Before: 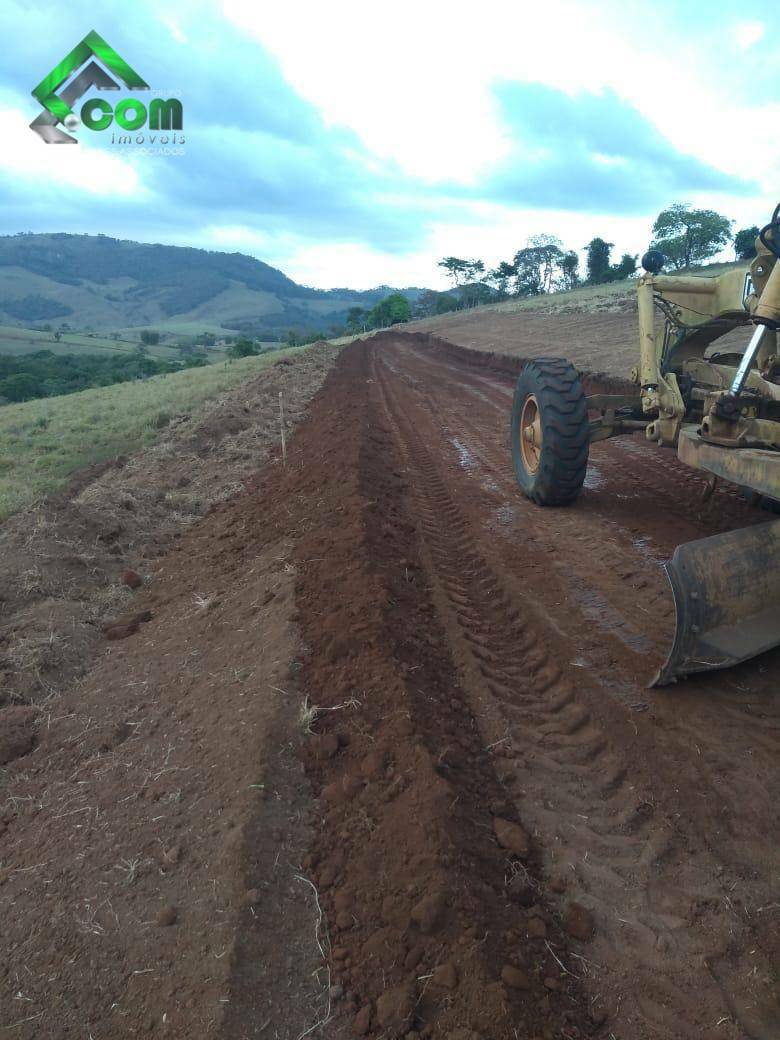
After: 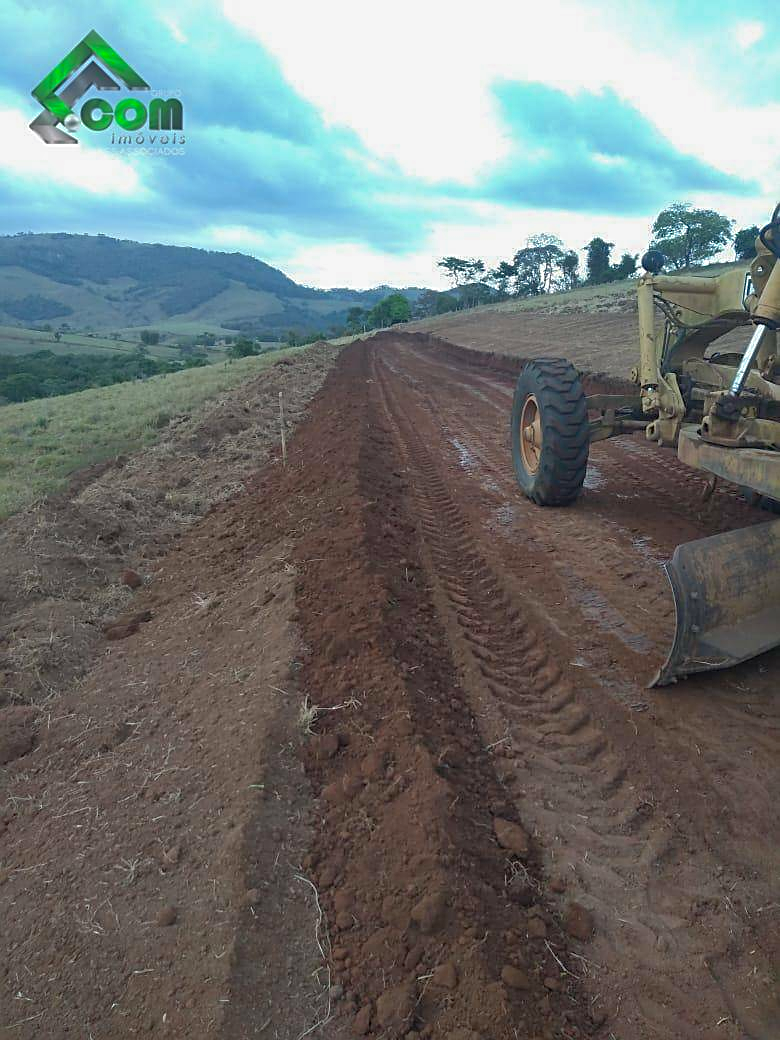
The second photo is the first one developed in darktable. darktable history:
sharpen: on, module defaults
exposure: exposure -0.072 EV, compensate highlight preservation false
shadows and highlights: on, module defaults
